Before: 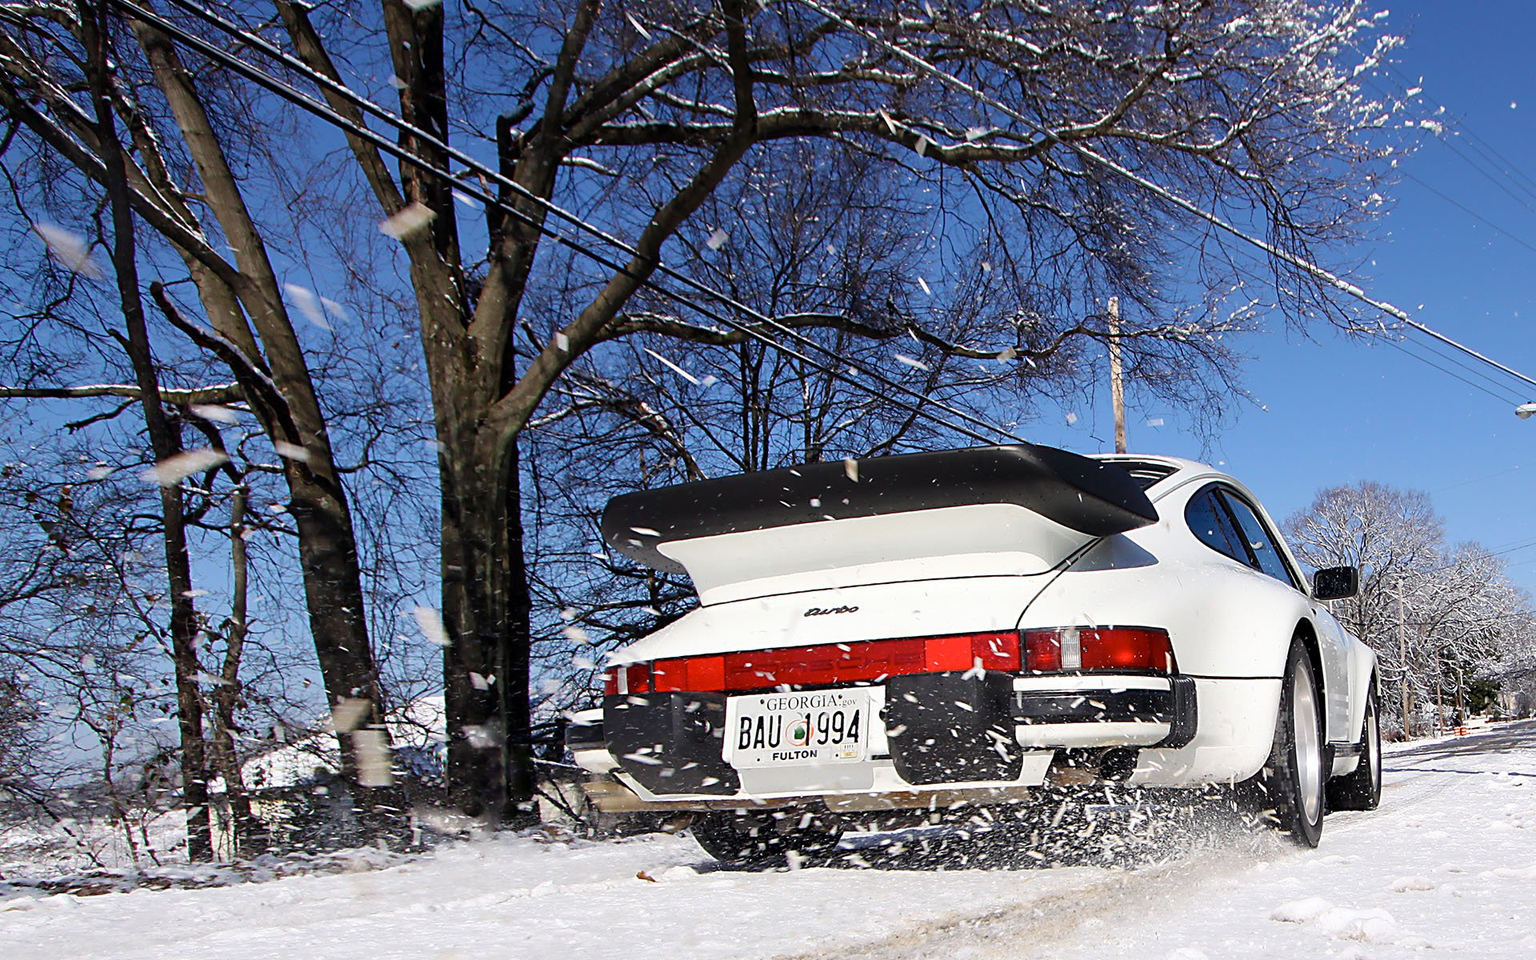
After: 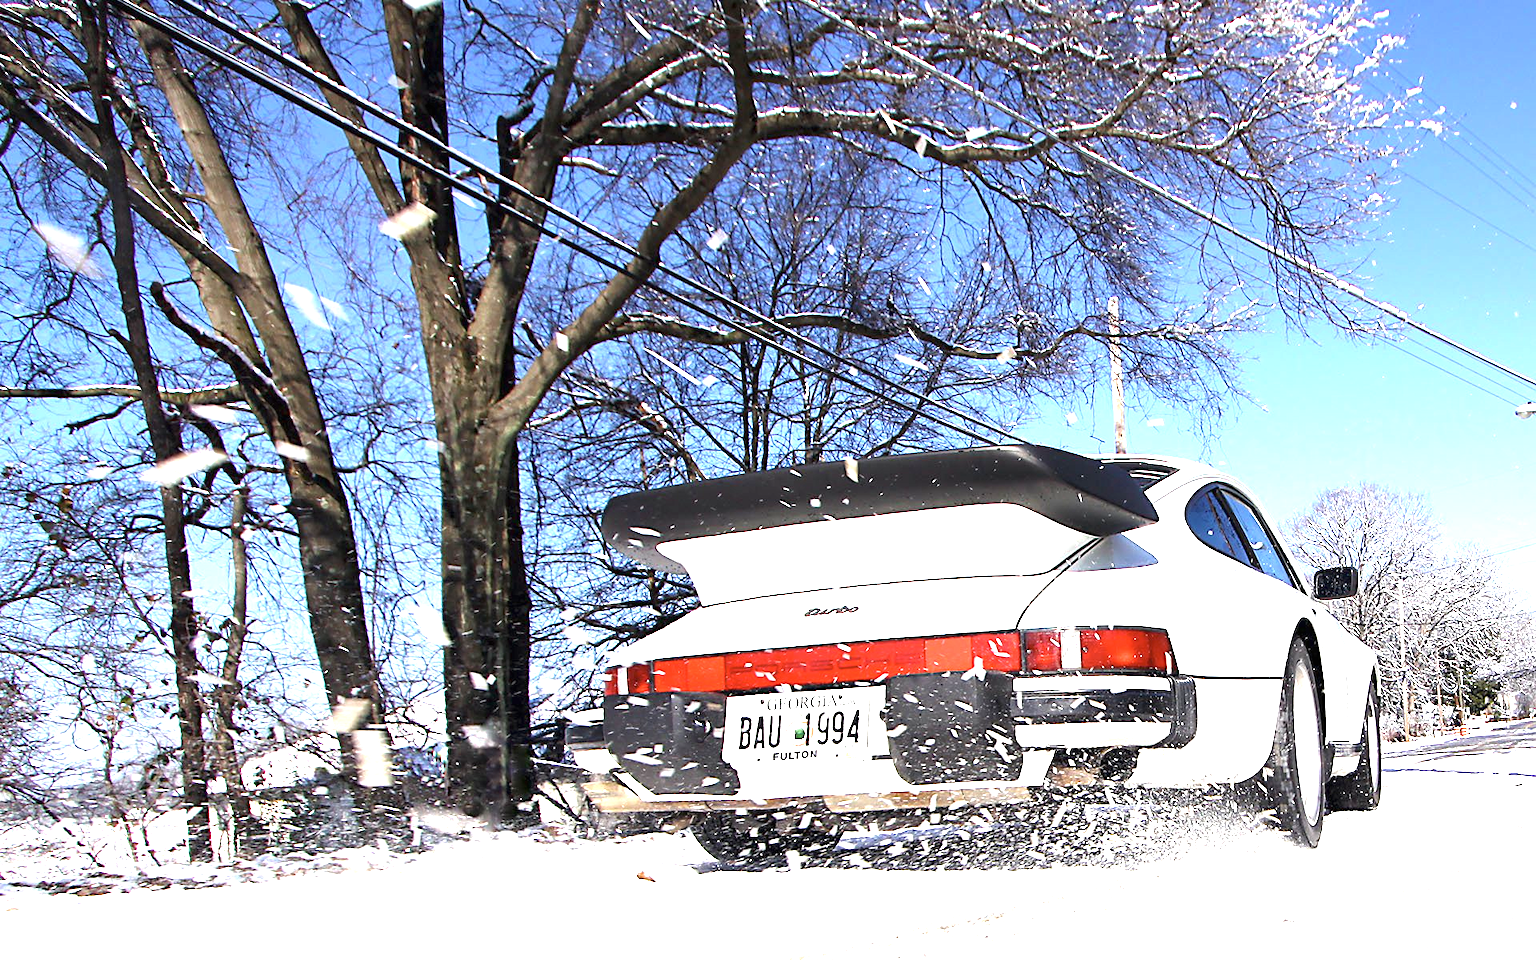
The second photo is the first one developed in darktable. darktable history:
exposure: black level correction 0, exposure 1.744 EV, compensate highlight preservation false
contrast brightness saturation: saturation -0.098
